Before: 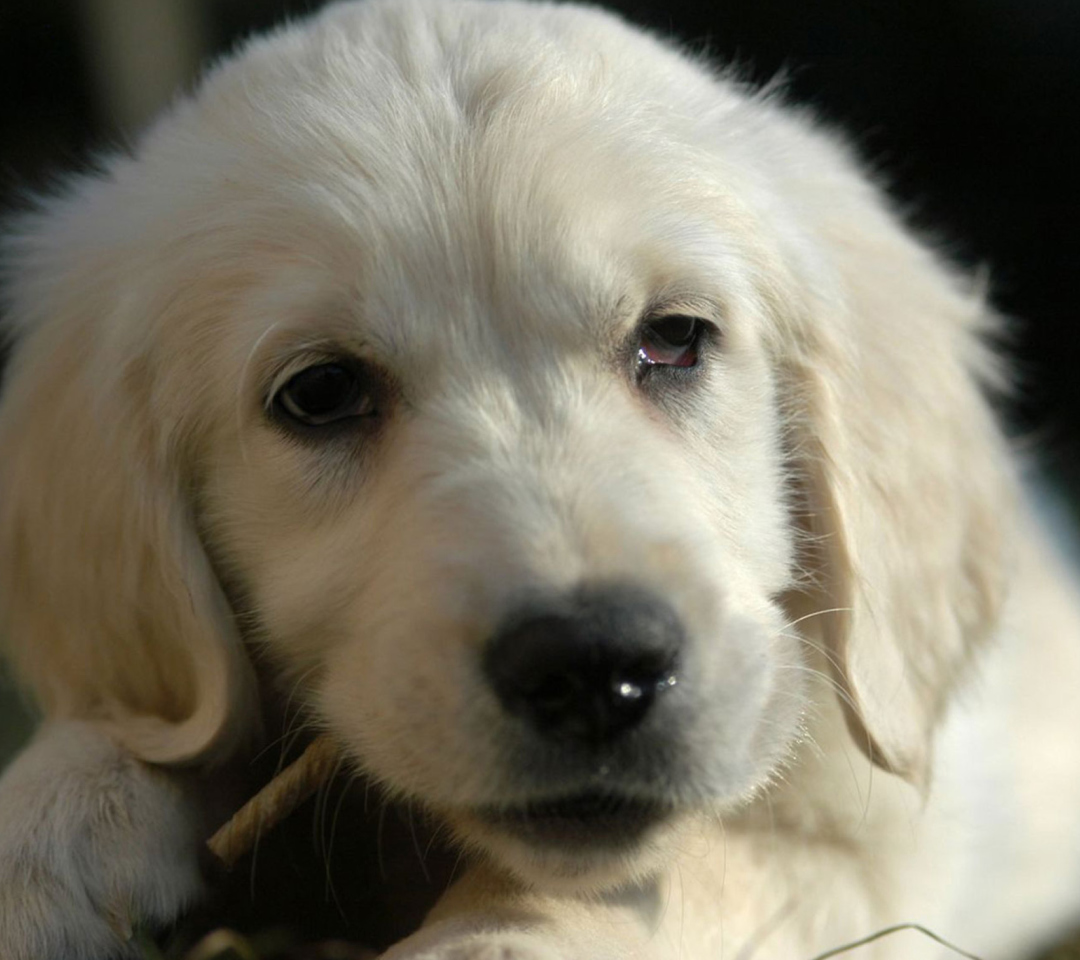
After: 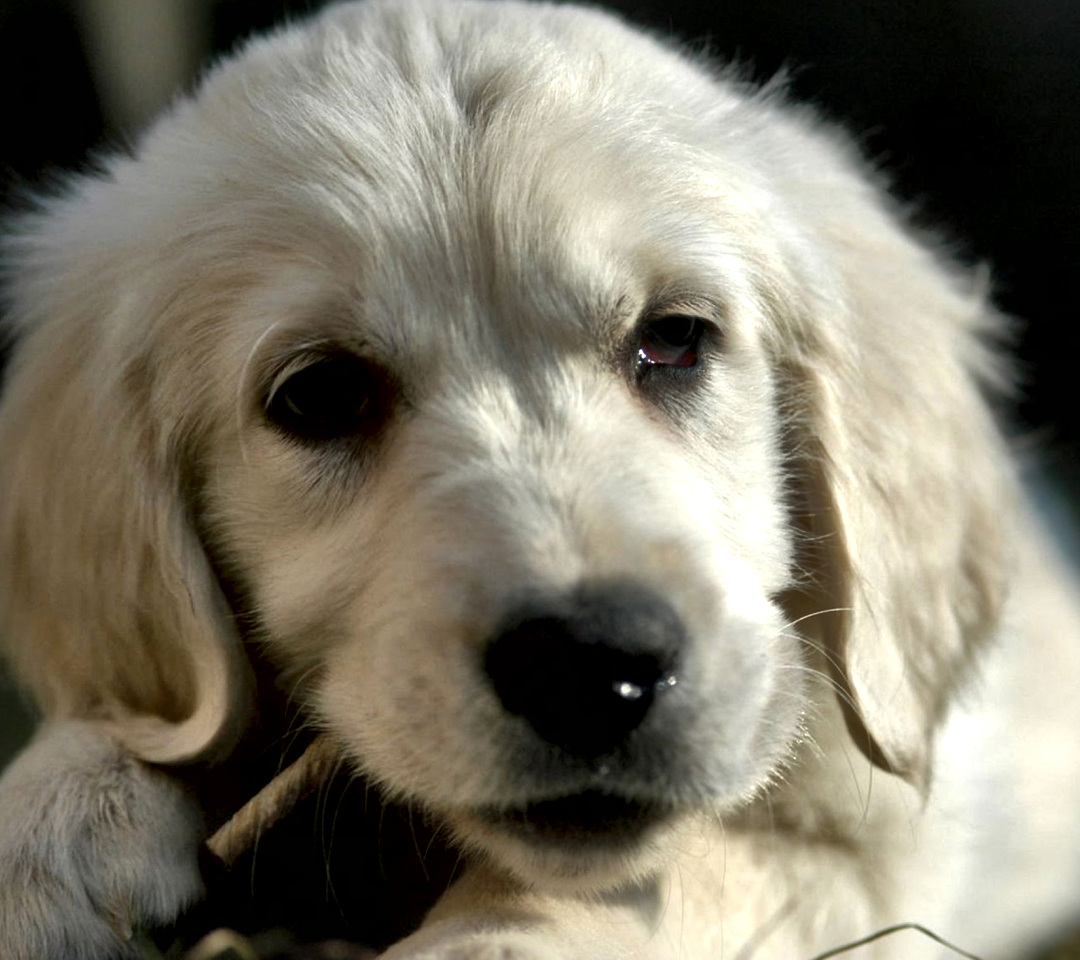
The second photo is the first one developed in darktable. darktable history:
local contrast: mode bilateral grid, contrast 43, coarseness 69, detail 213%, midtone range 0.2
shadows and highlights: shadows 36.33, highlights -27.55, soften with gaussian
